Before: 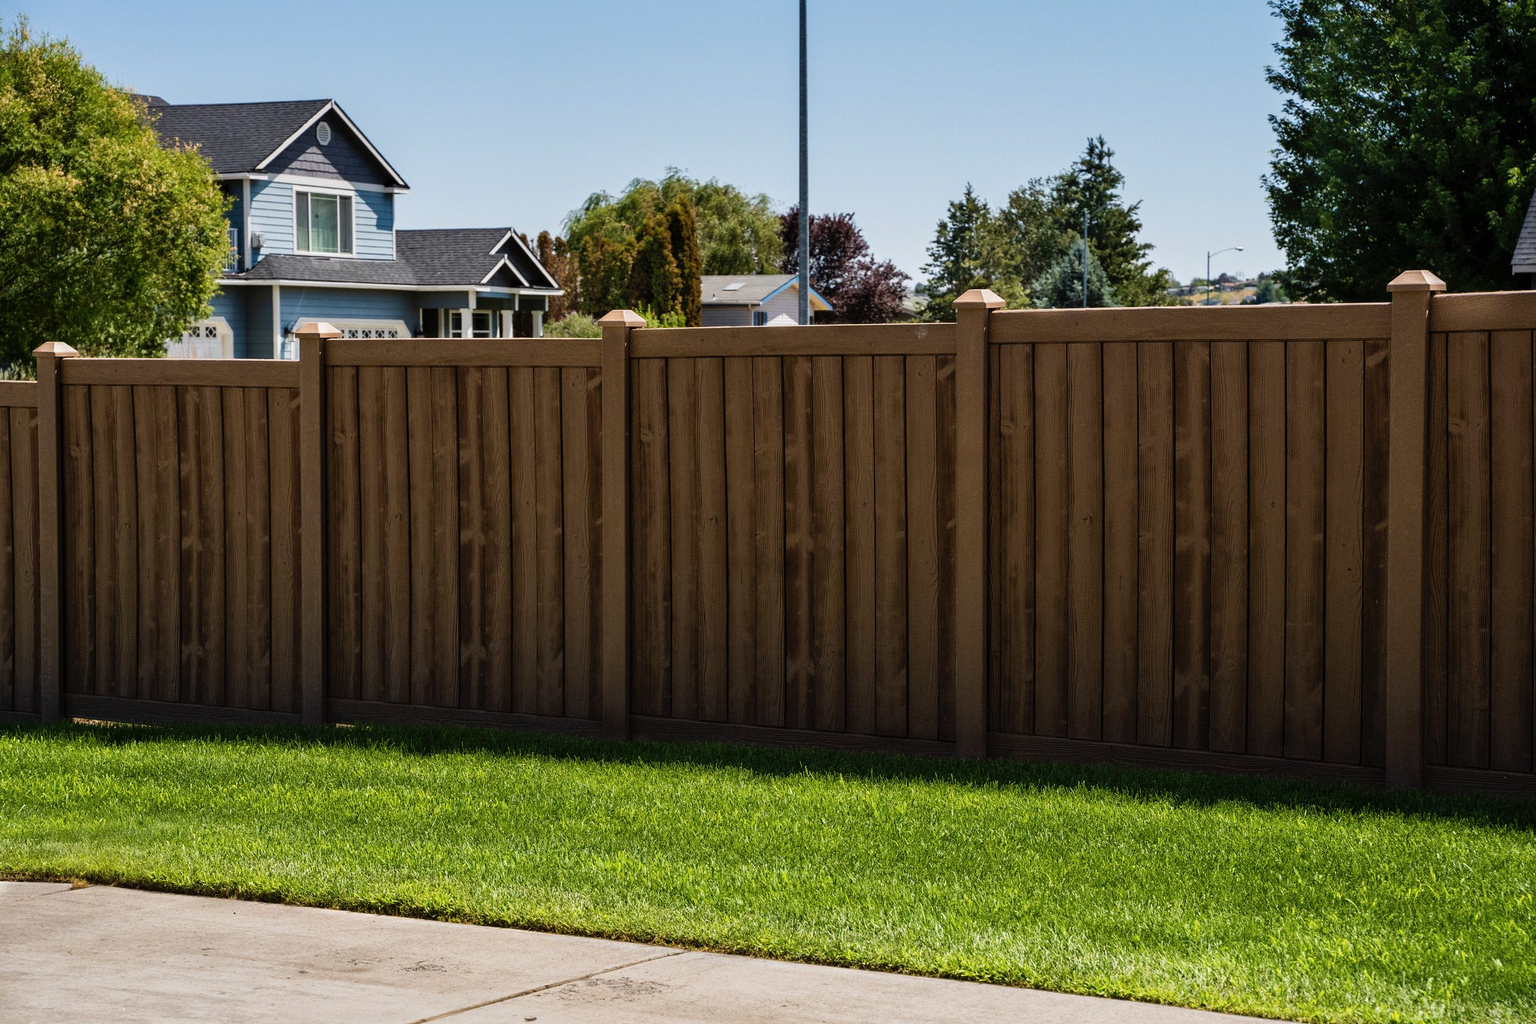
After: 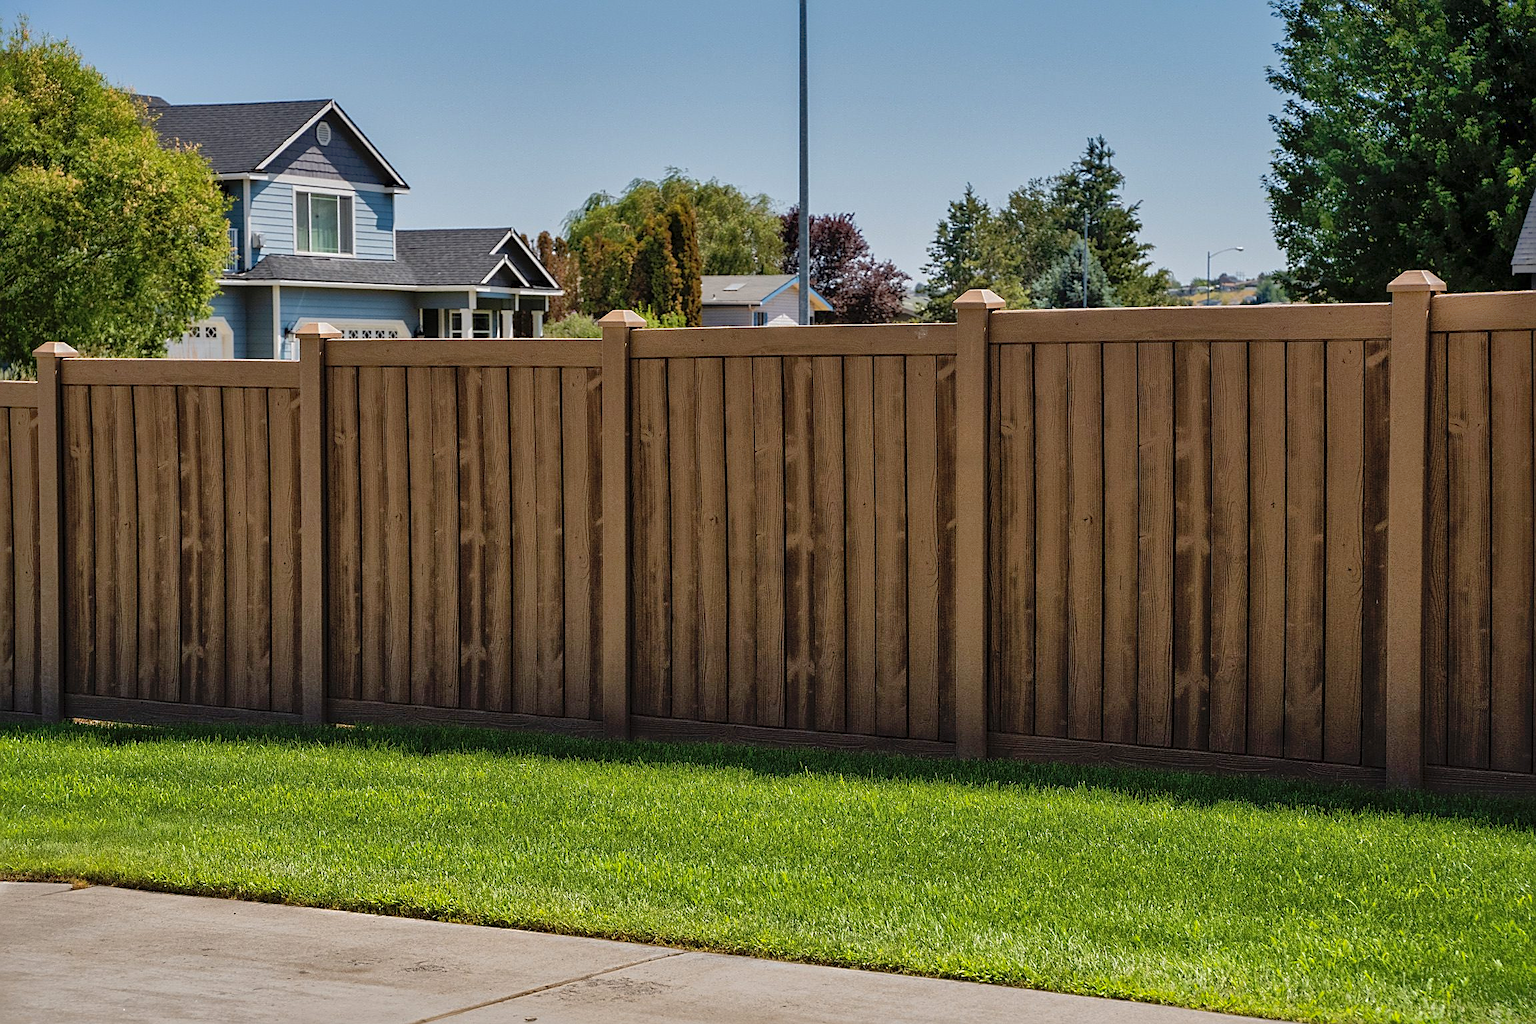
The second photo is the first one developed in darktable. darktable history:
shadows and highlights: shadows 60, highlights -60
sharpen: on, module defaults
